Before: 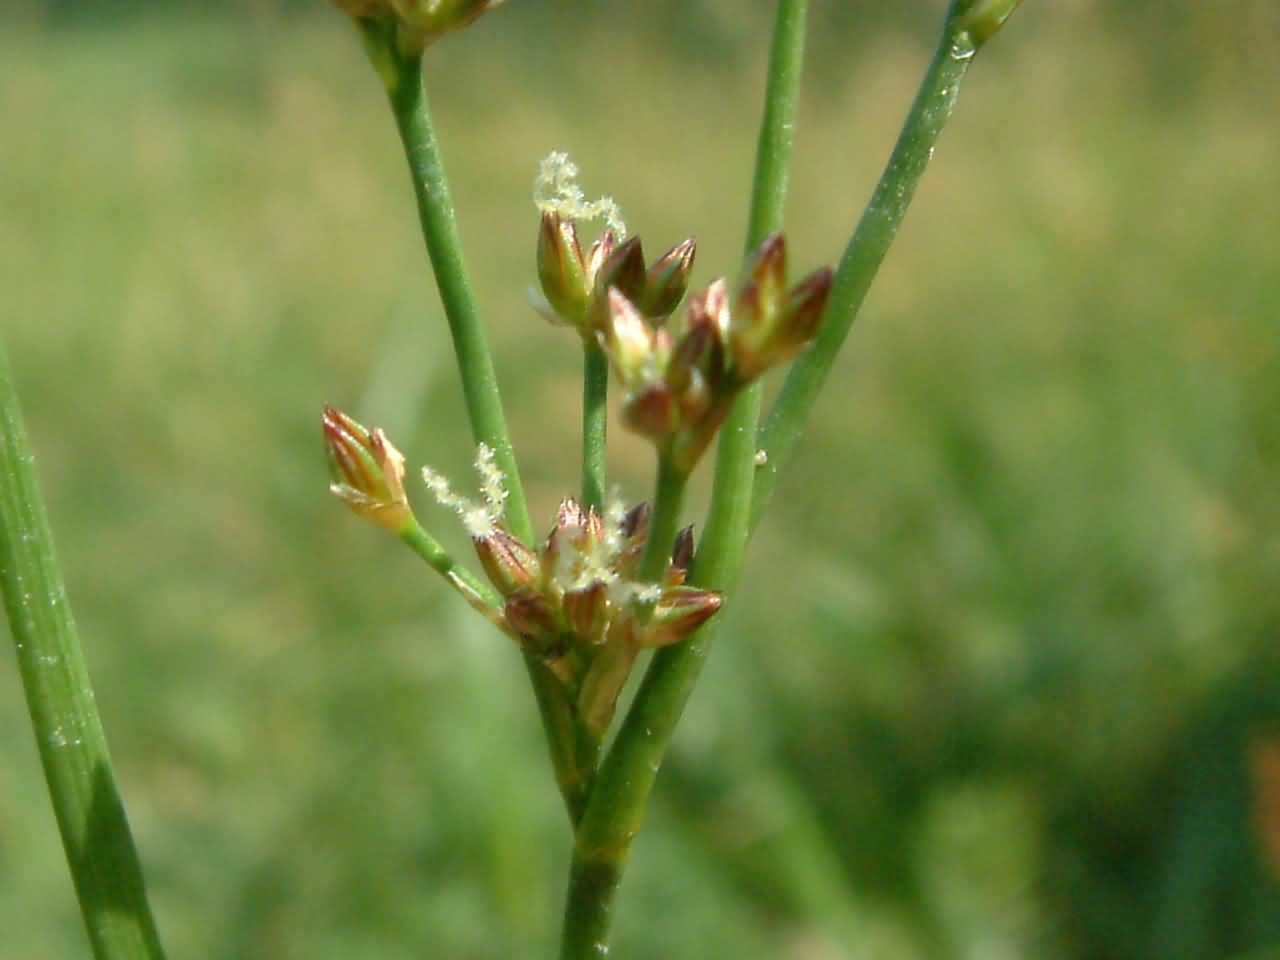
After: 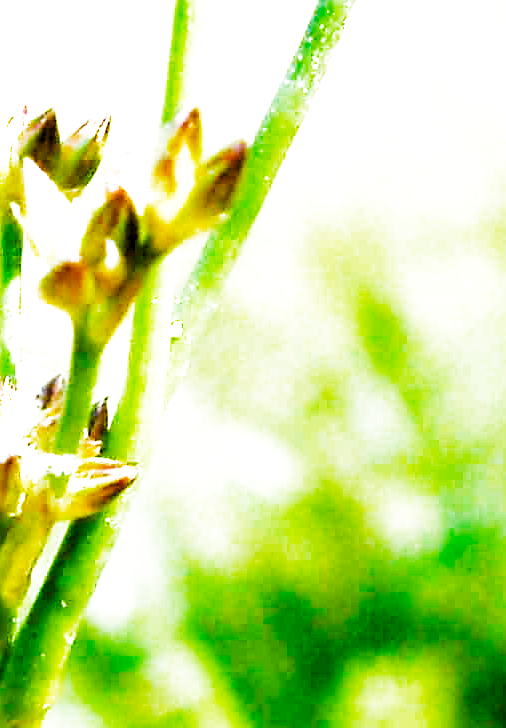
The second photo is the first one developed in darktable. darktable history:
crop: left 45.721%, top 13.393%, right 14.118%, bottom 10.01%
sharpen: on, module defaults
color calibration: x 0.37, y 0.382, temperature 4313.32 K
white balance: emerald 1
filmic rgb: middle gray luminance 10%, black relative exposure -8.61 EV, white relative exposure 3.3 EV, threshold 6 EV, target black luminance 0%, hardness 5.2, latitude 44.69%, contrast 1.302, highlights saturation mix 5%, shadows ↔ highlights balance 24.64%, add noise in highlights 0, preserve chrominance no, color science v3 (2019), use custom middle-gray values true, iterations of high-quality reconstruction 0, contrast in highlights soft, enable highlight reconstruction true
color balance rgb: linear chroma grading › shadows 10%, linear chroma grading › highlights 10%, linear chroma grading › global chroma 15%, linear chroma grading › mid-tones 15%, perceptual saturation grading › global saturation 40%, perceptual saturation grading › highlights -25%, perceptual saturation grading › mid-tones 35%, perceptual saturation grading › shadows 35%, perceptual brilliance grading › global brilliance 11.29%, global vibrance 11.29%
levels: mode automatic, black 0.023%, white 99.97%, levels [0.062, 0.494, 0.925]
exposure: black level correction 0, exposure 1.388 EV, compensate exposure bias true, compensate highlight preservation false
